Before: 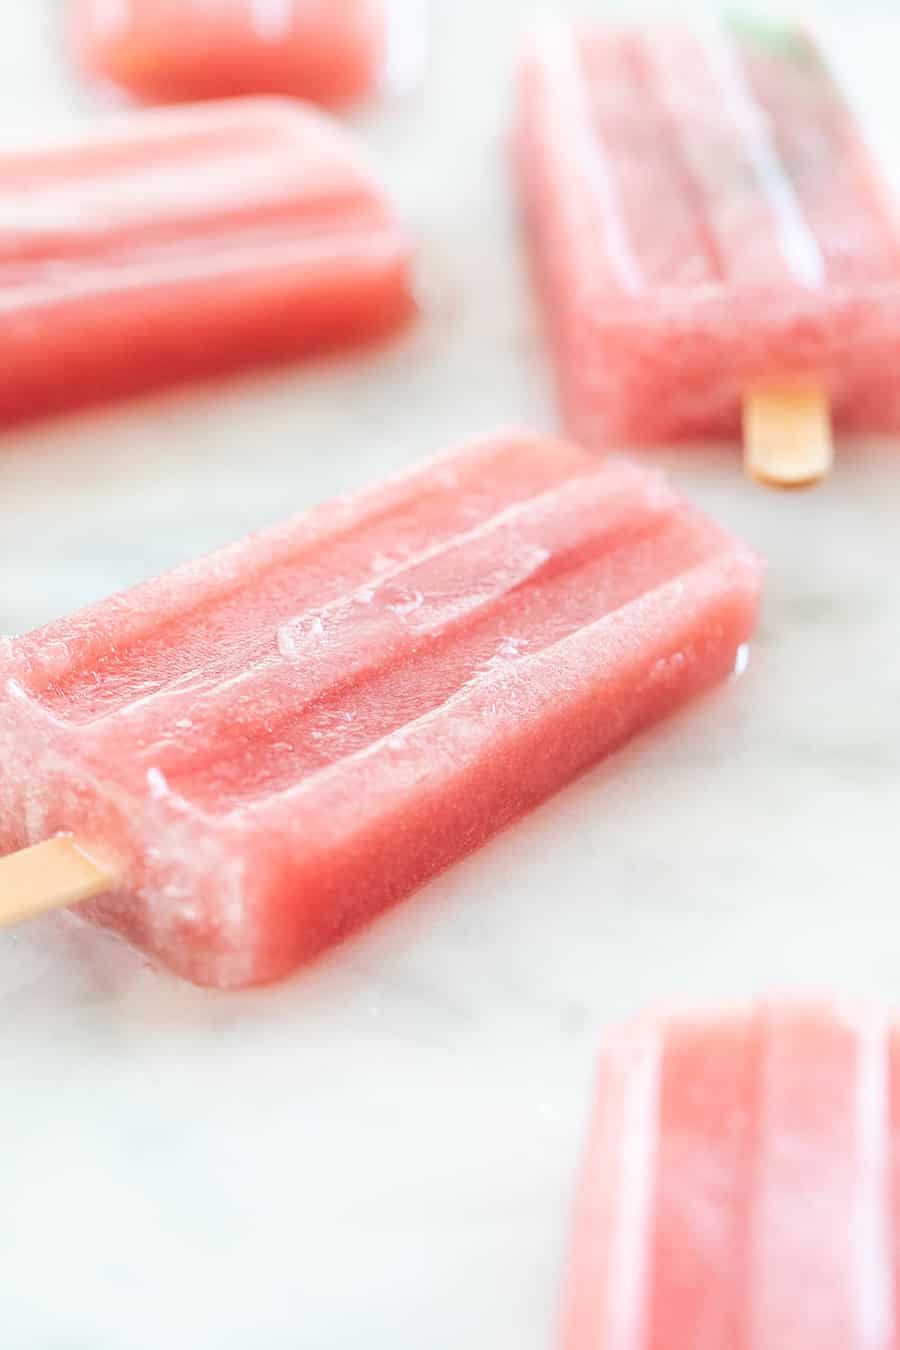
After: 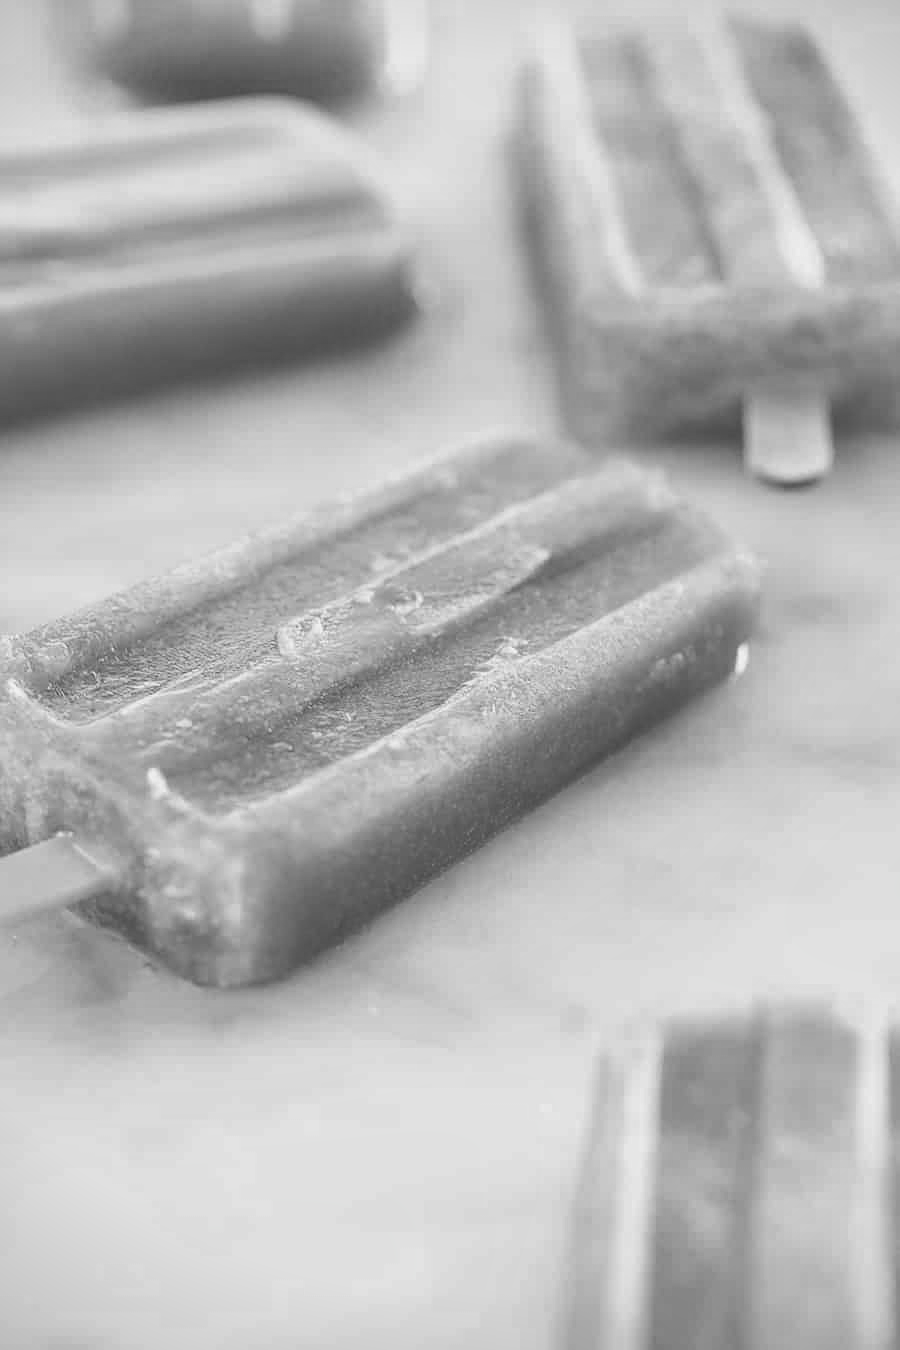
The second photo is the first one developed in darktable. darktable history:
shadows and highlights: low approximation 0.01, soften with gaussian
color balance rgb: linear chroma grading › global chroma 15%, perceptual saturation grading › global saturation 30%
sharpen: amount 0.2
color calibration: output gray [0.253, 0.26, 0.487, 0], gray › normalize channels true, illuminant same as pipeline (D50), adaptation XYZ, x 0.346, y 0.359, gamut compression 0
vignetting: fall-off start 91.19%
